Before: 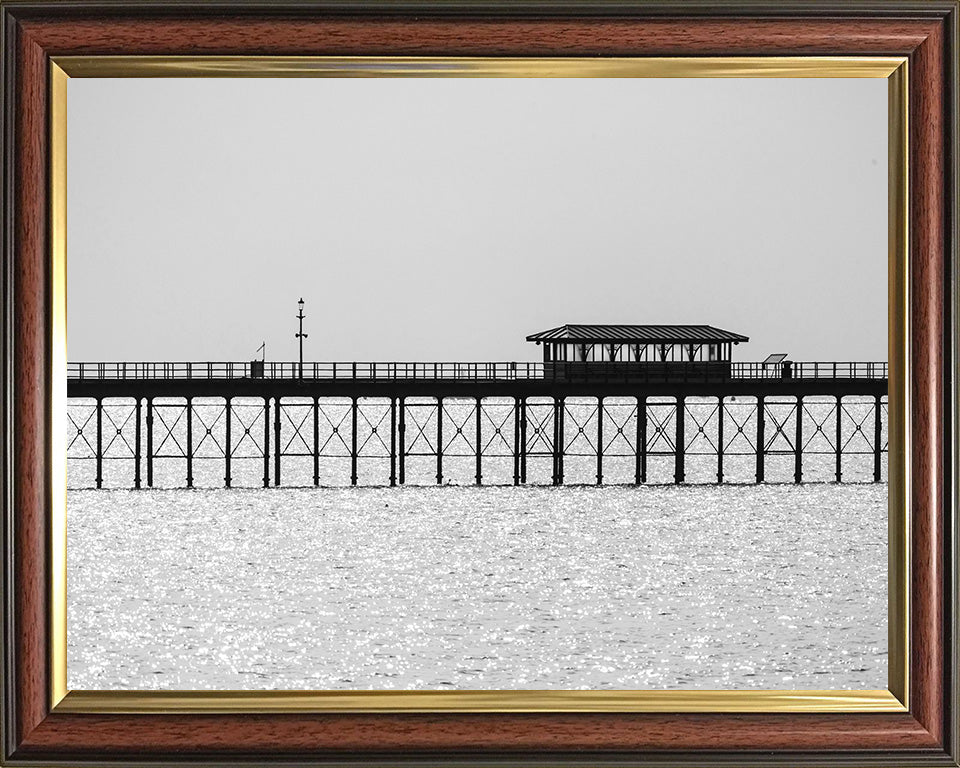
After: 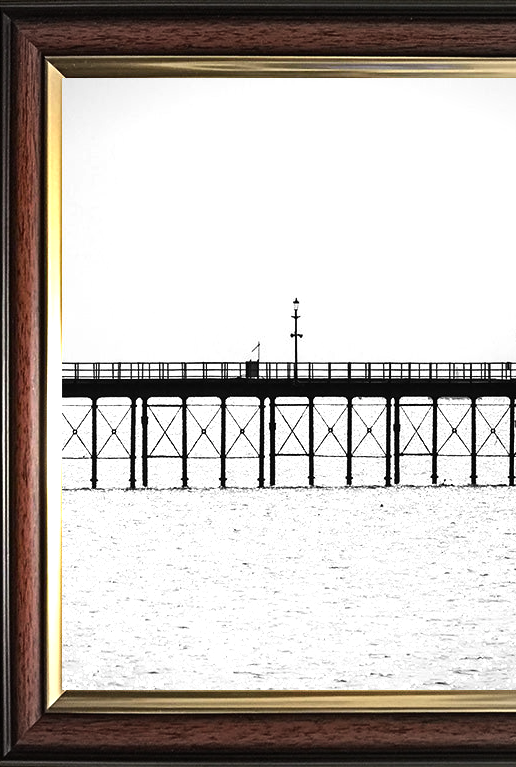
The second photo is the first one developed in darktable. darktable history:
exposure: compensate highlight preservation false
vignetting: fall-off start 100%, brightness -0.282, width/height ratio 1.31
contrast brightness saturation: saturation 0.1
tone equalizer: -8 EV -0.75 EV, -7 EV -0.7 EV, -6 EV -0.6 EV, -5 EV -0.4 EV, -3 EV 0.4 EV, -2 EV 0.6 EV, -1 EV 0.7 EV, +0 EV 0.75 EV, edges refinement/feathering 500, mask exposure compensation -1.57 EV, preserve details no
crop: left 0.587%, right 45.588%, bottom 0.086%
